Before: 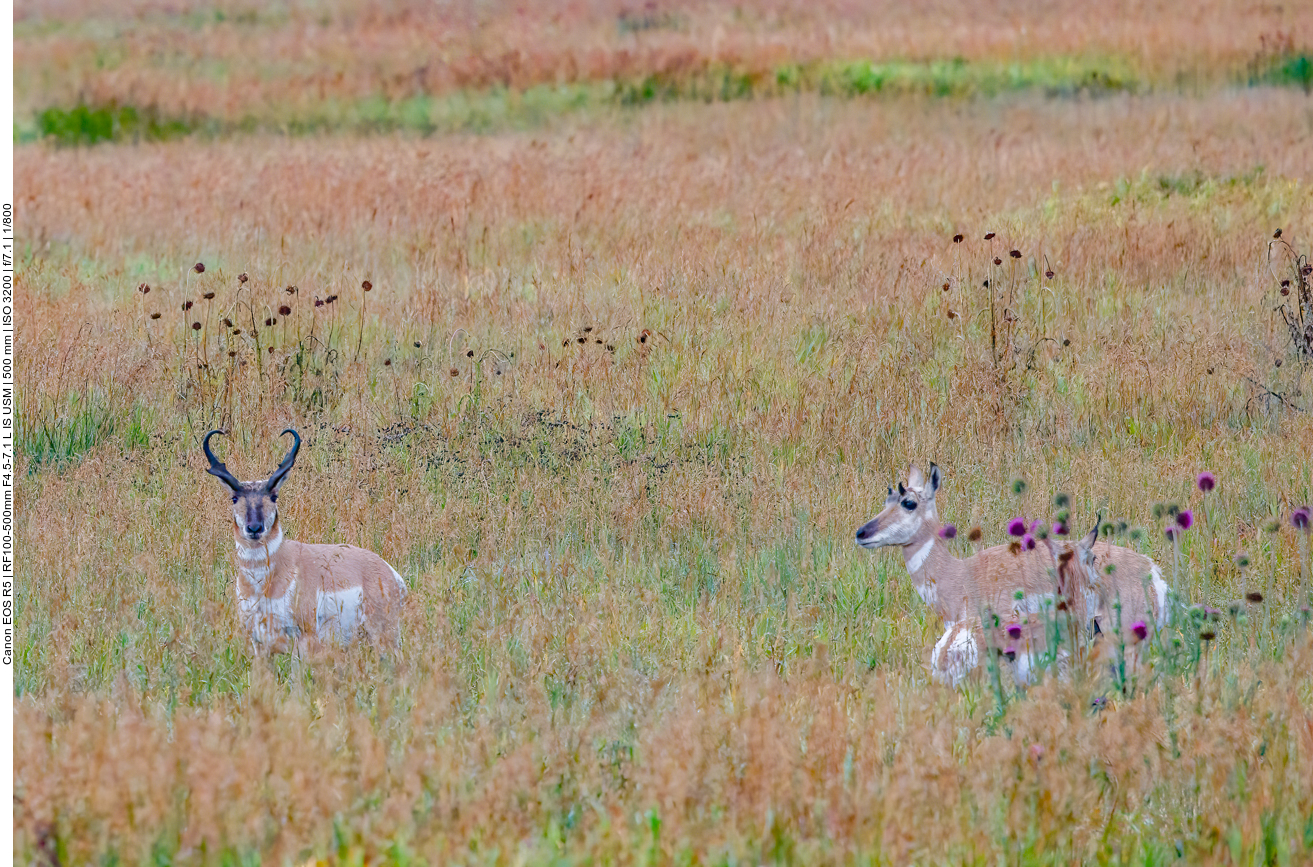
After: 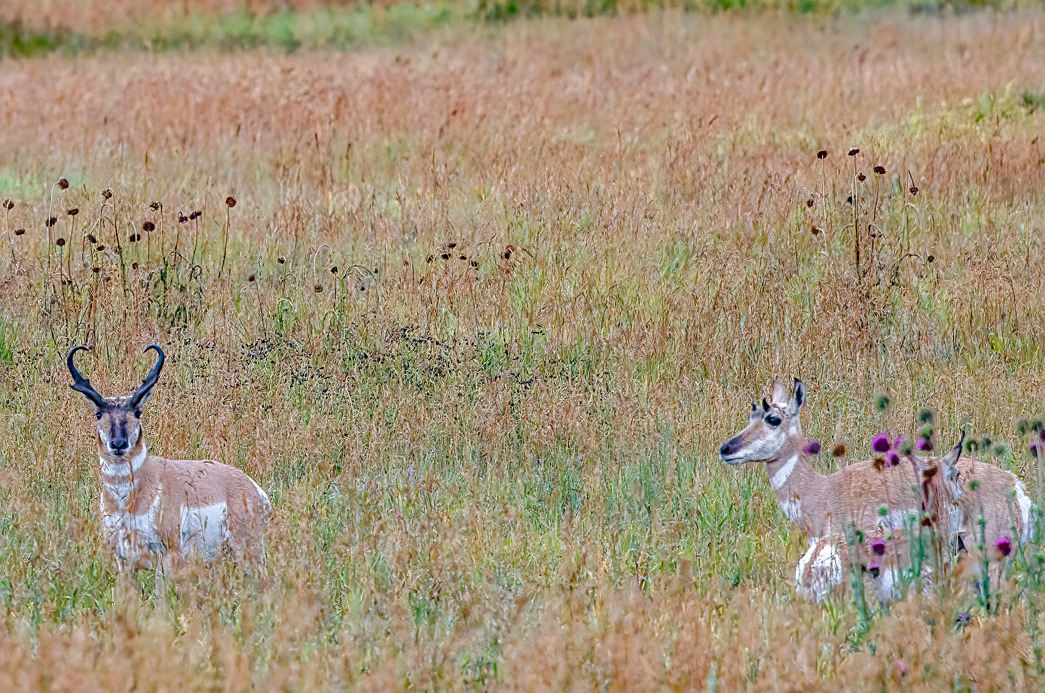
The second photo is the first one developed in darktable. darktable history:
sharpen: on, module defaults
local contrast: on, module defaults
crop and rotate: left 10.363%, top 9.88%, right 10.017%, bottom 10.103%
